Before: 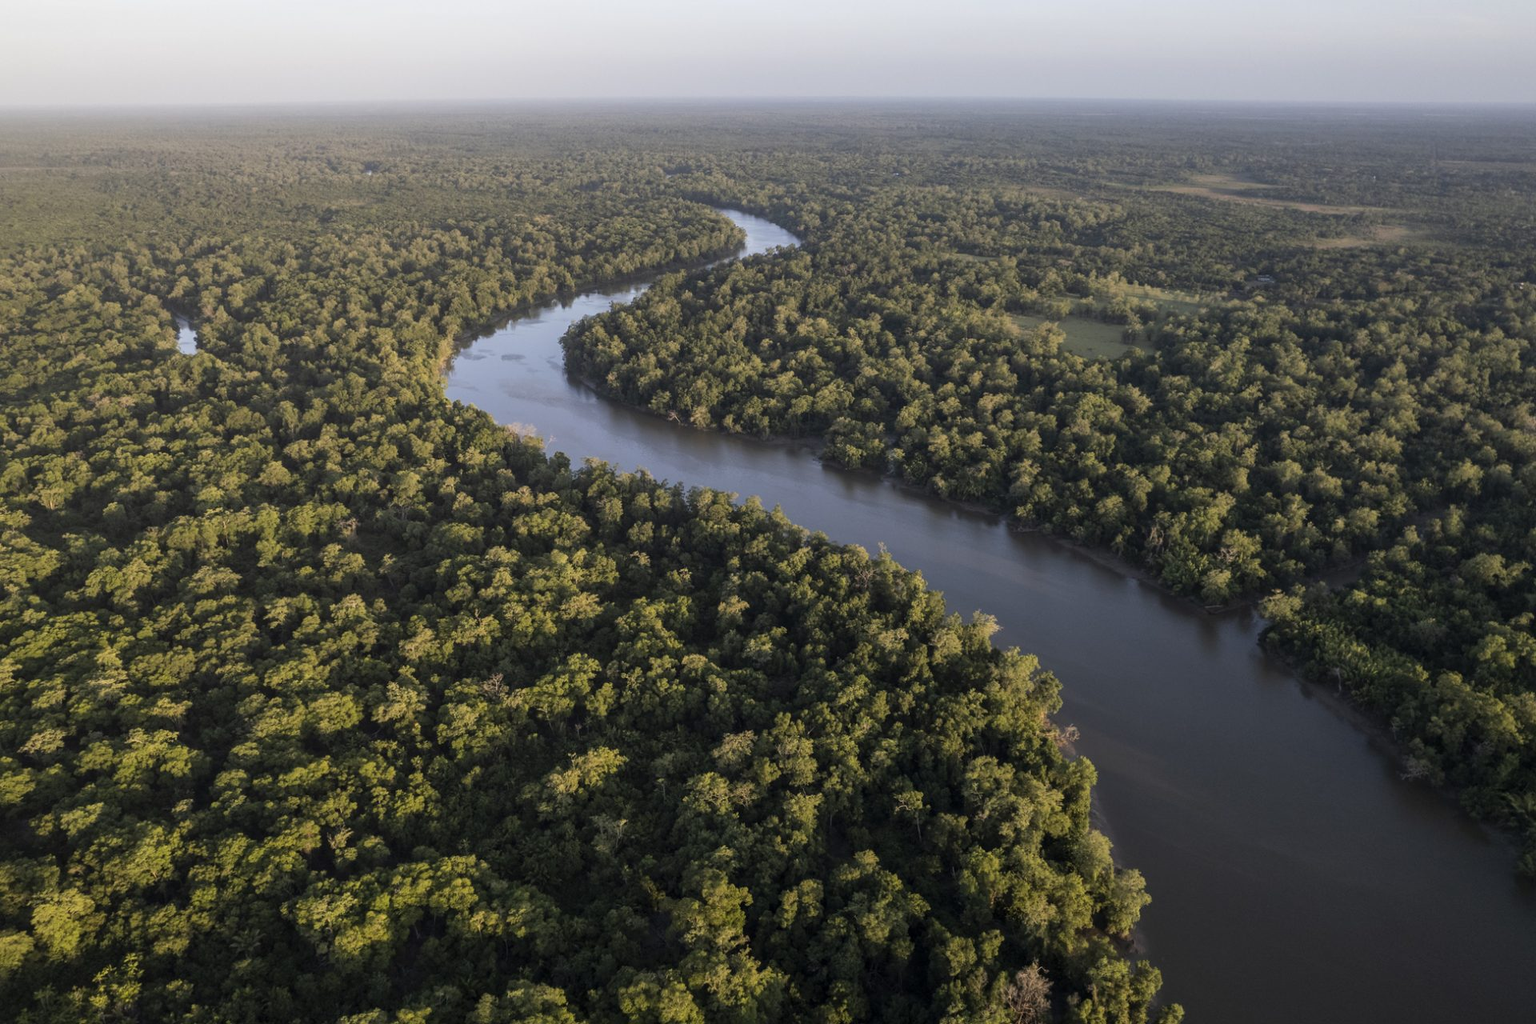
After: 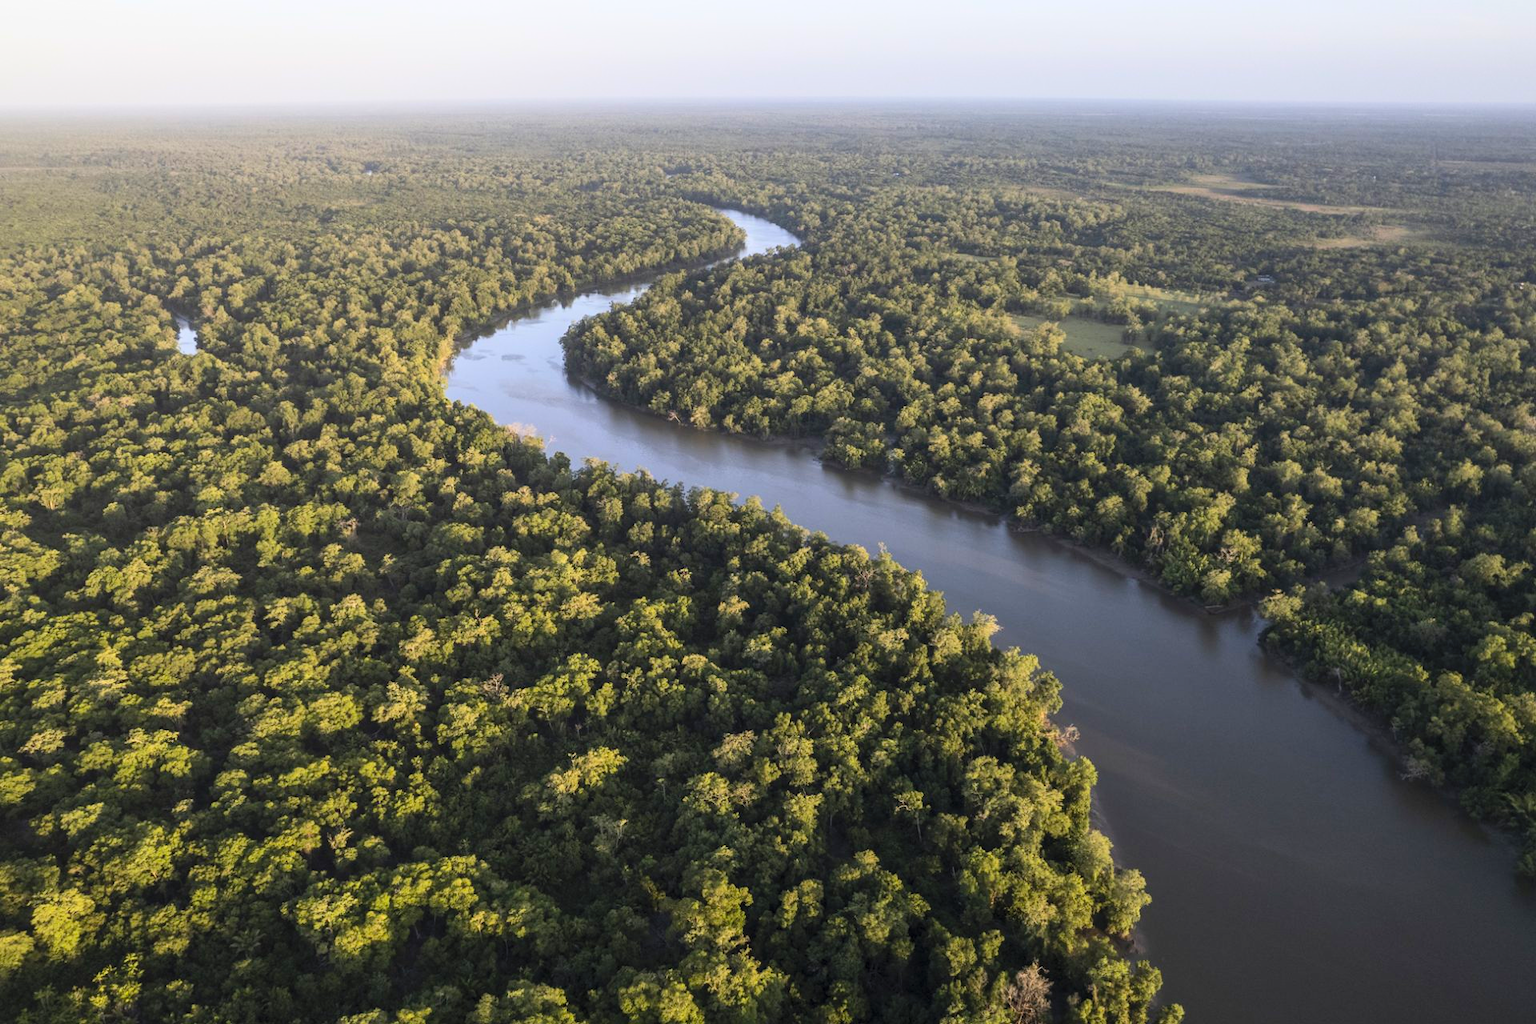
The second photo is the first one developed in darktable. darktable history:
contrast brightness saturation: contrast 0.24, brightness 0.259, saturation 0.37
